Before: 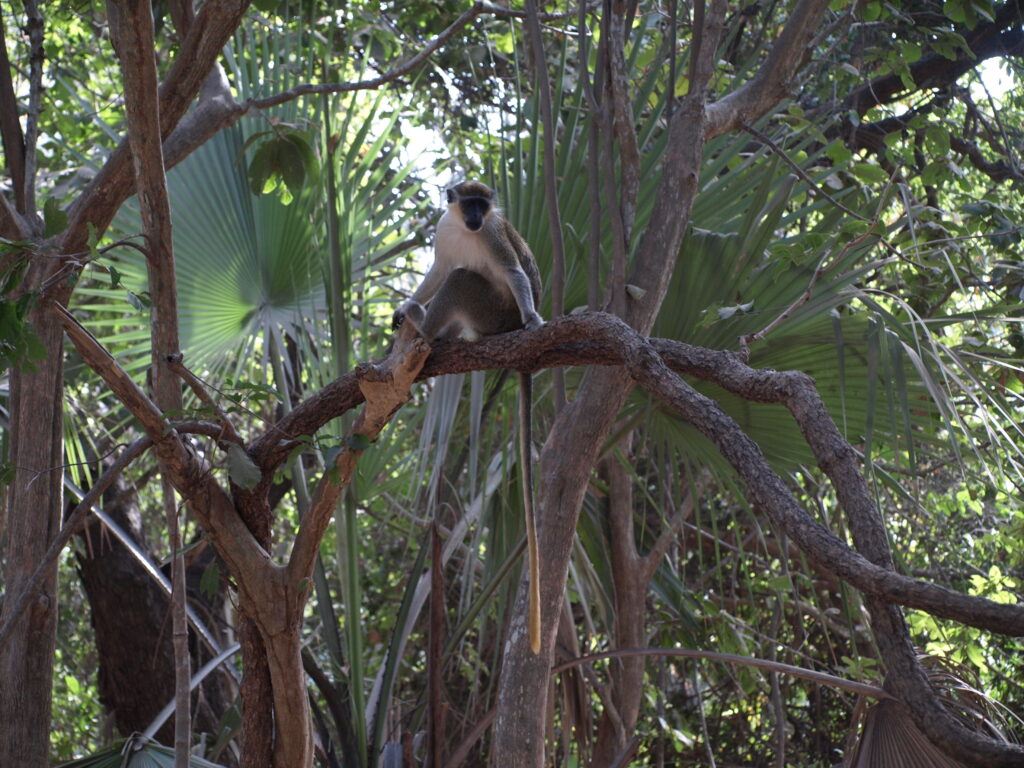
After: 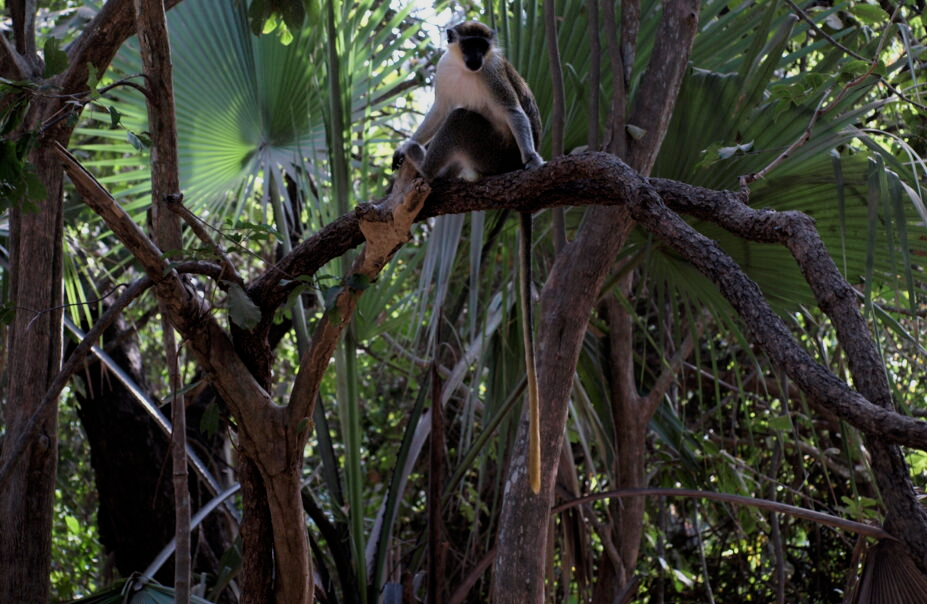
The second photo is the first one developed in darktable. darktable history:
crop: top 20.916%, right 9.437%, bottom 0.316%
shadows and highlights: shadows -40.15, highlights 62.88, soften with gaussian
velvia: on, module defaults
filmic rgb: black relative exposure -5 EV, white relative exposure 3.5 EV, hardness 3.19, contrast 1.2, highlights saturation mix -50%
